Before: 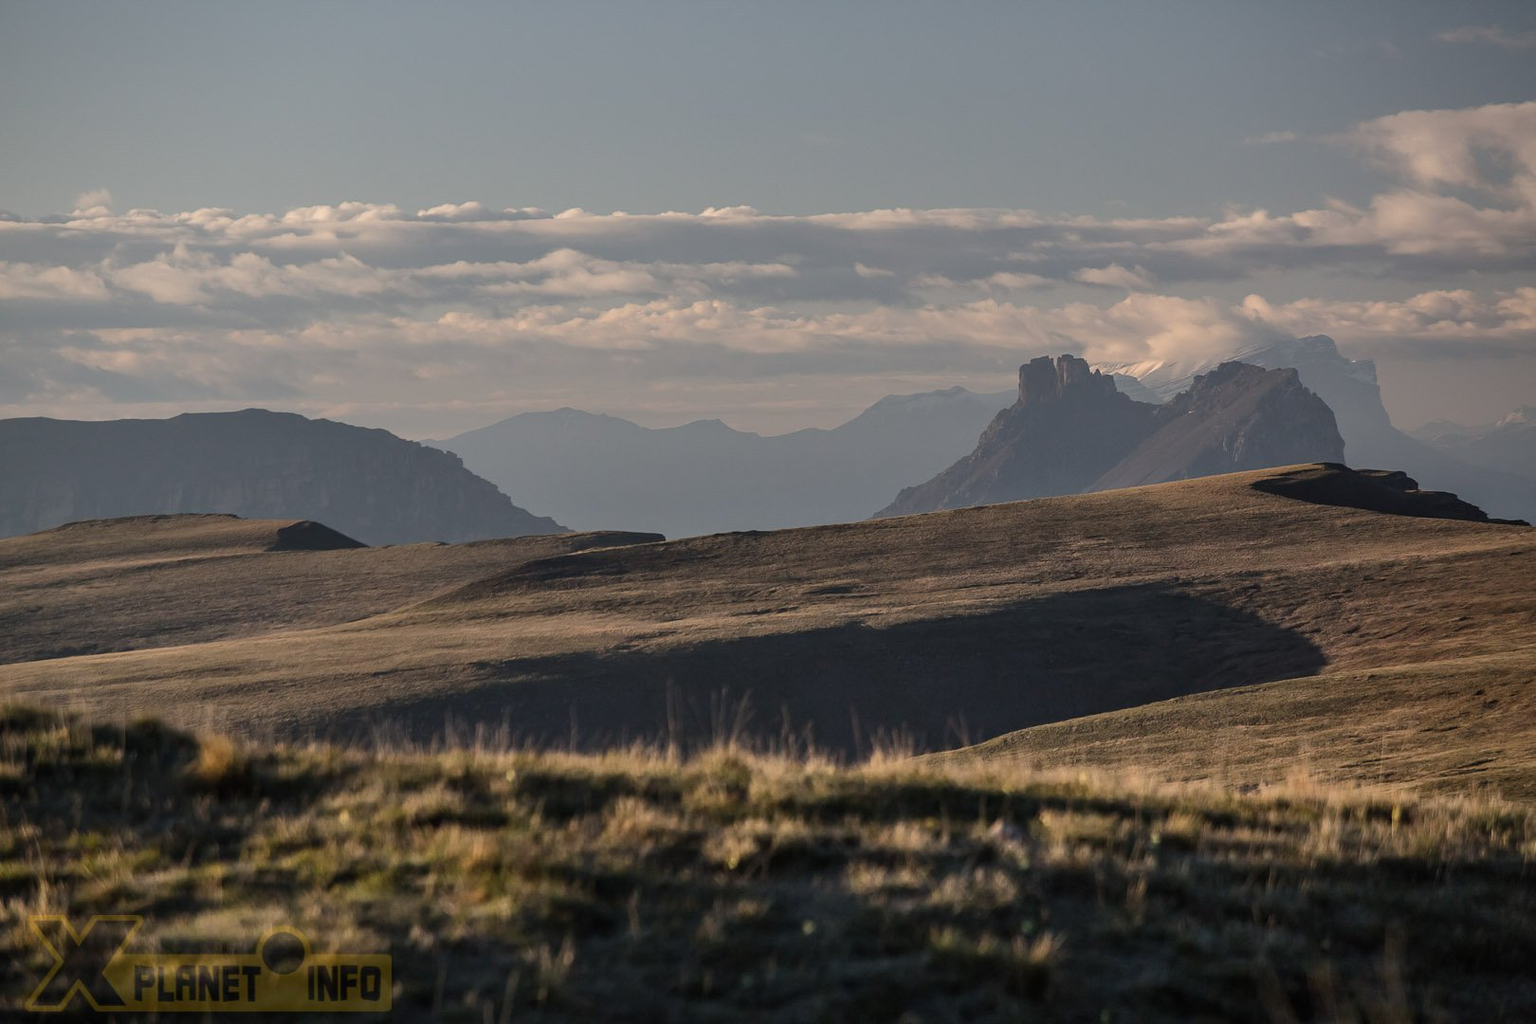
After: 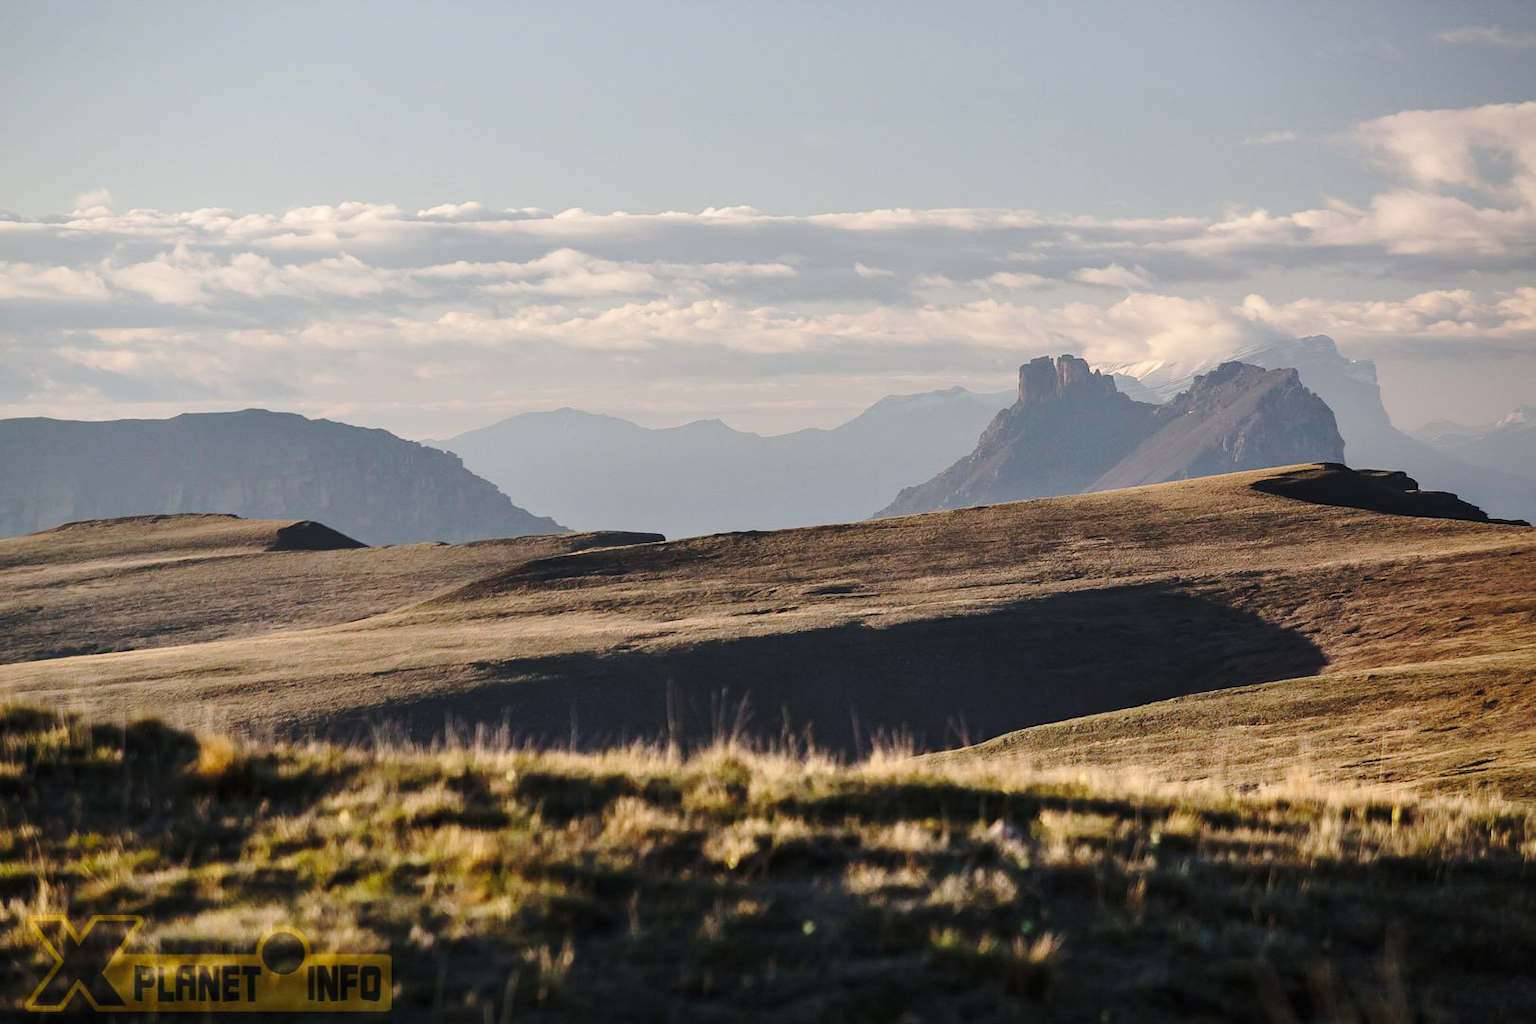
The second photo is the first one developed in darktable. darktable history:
base curve: curves: ch0 [(0, 0) (0.032, 0.037) (0.105, 0.228) (0.435, 0.76) (0.856, 0.983) (1, 1)], preserve colors none
exposure: exposure -0.055 EV, compensate exposure bias true, compensate highlight preservation false
